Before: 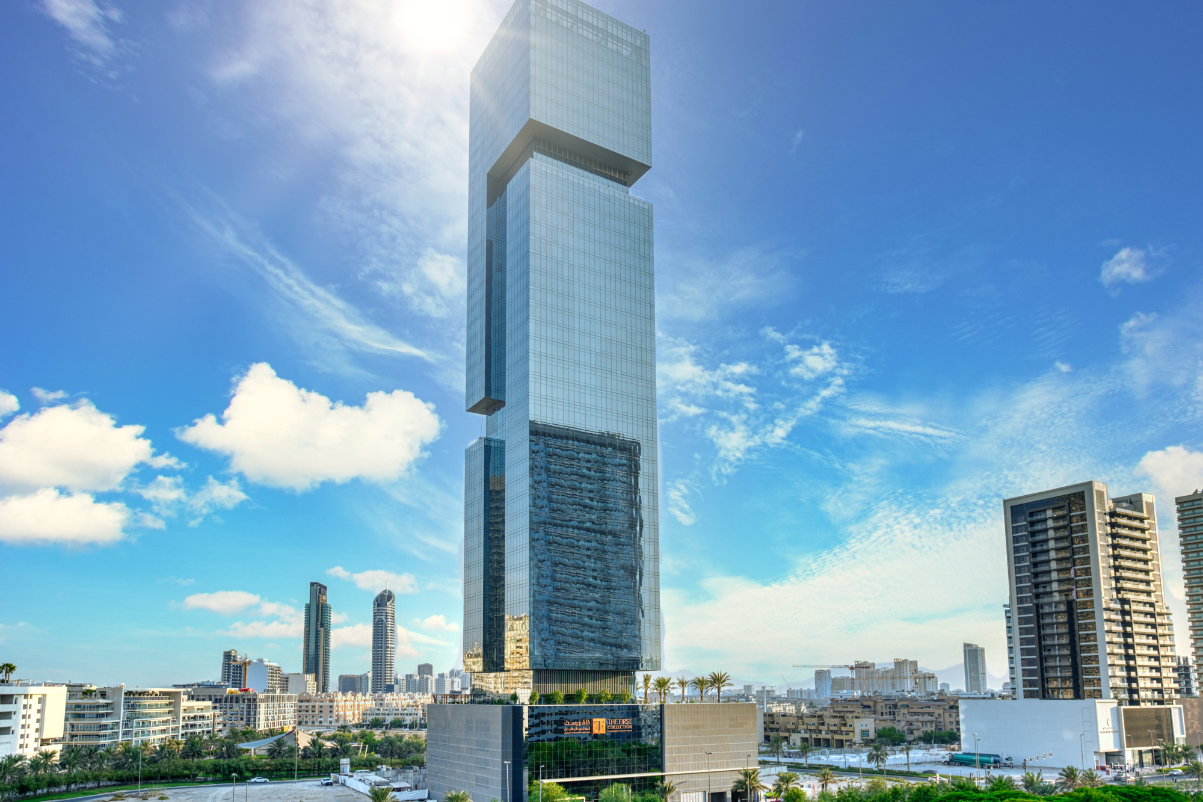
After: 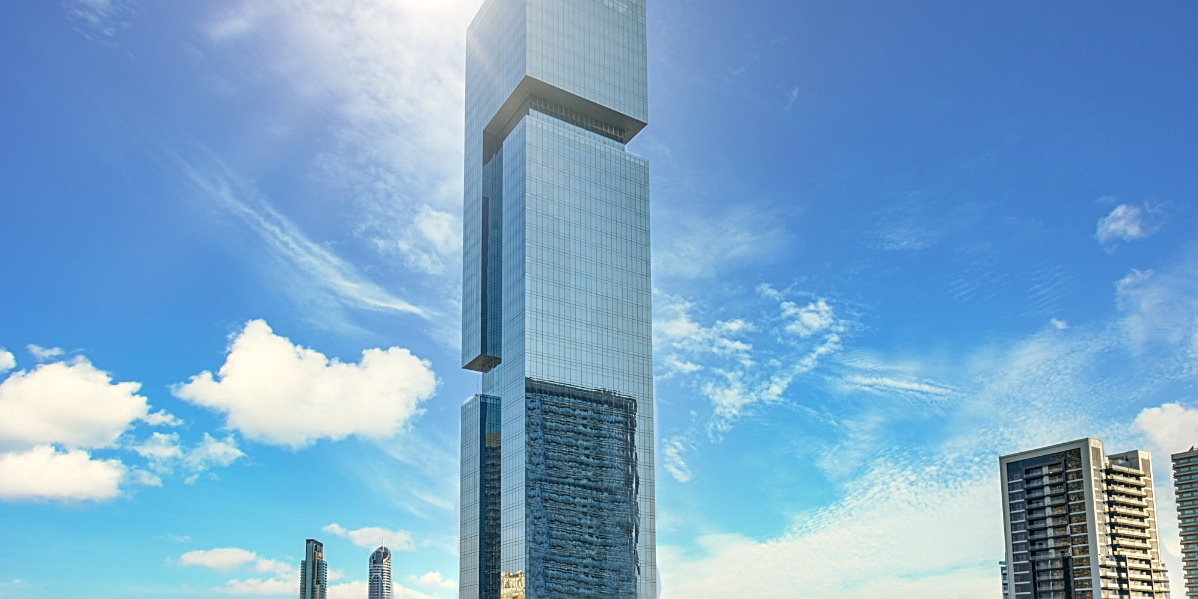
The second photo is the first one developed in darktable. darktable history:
crop: left 0.387%, top 5.469%, bottom 19.809%
sharpen: on, module defaults
